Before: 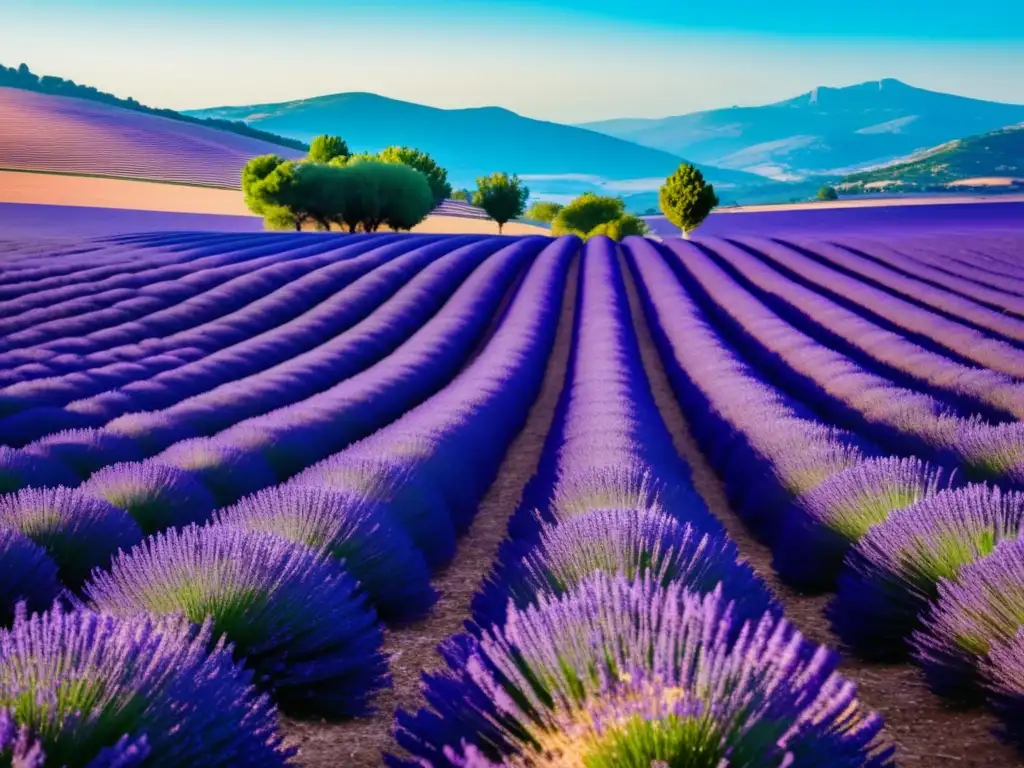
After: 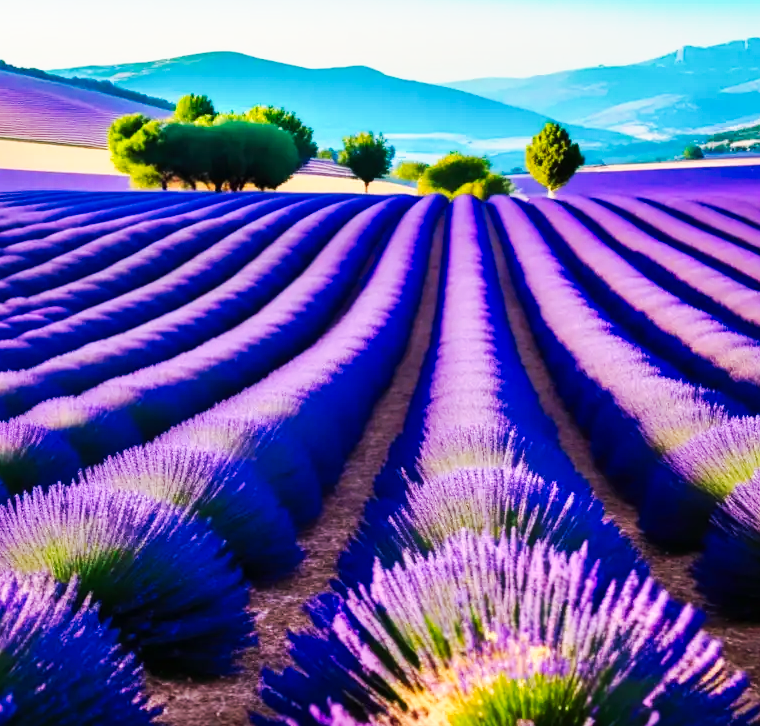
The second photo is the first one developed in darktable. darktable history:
tone curve: curves: ch0 [(0, 0) (0.003, 0.003) (0.011, 0.009) (0.025, 0.022) (0.044, 0.037) (0.069, 0.051) (0.1, 0.079) (0.136, 0.114) (0.177, 0.152) (0.224, 0.212) (0.277, 0.281) (0.335, 0.358) (0.399, 0.459) (0.468, 0.573) (0.543, 0.684) (0.623, 0.779) (0.709, 0.866) (0.801, 0.949) (0.898, 0.98) (1, 1)], preserve colors none
crop and rotate: left 13.096%, top 5.393%, right 12.632%
